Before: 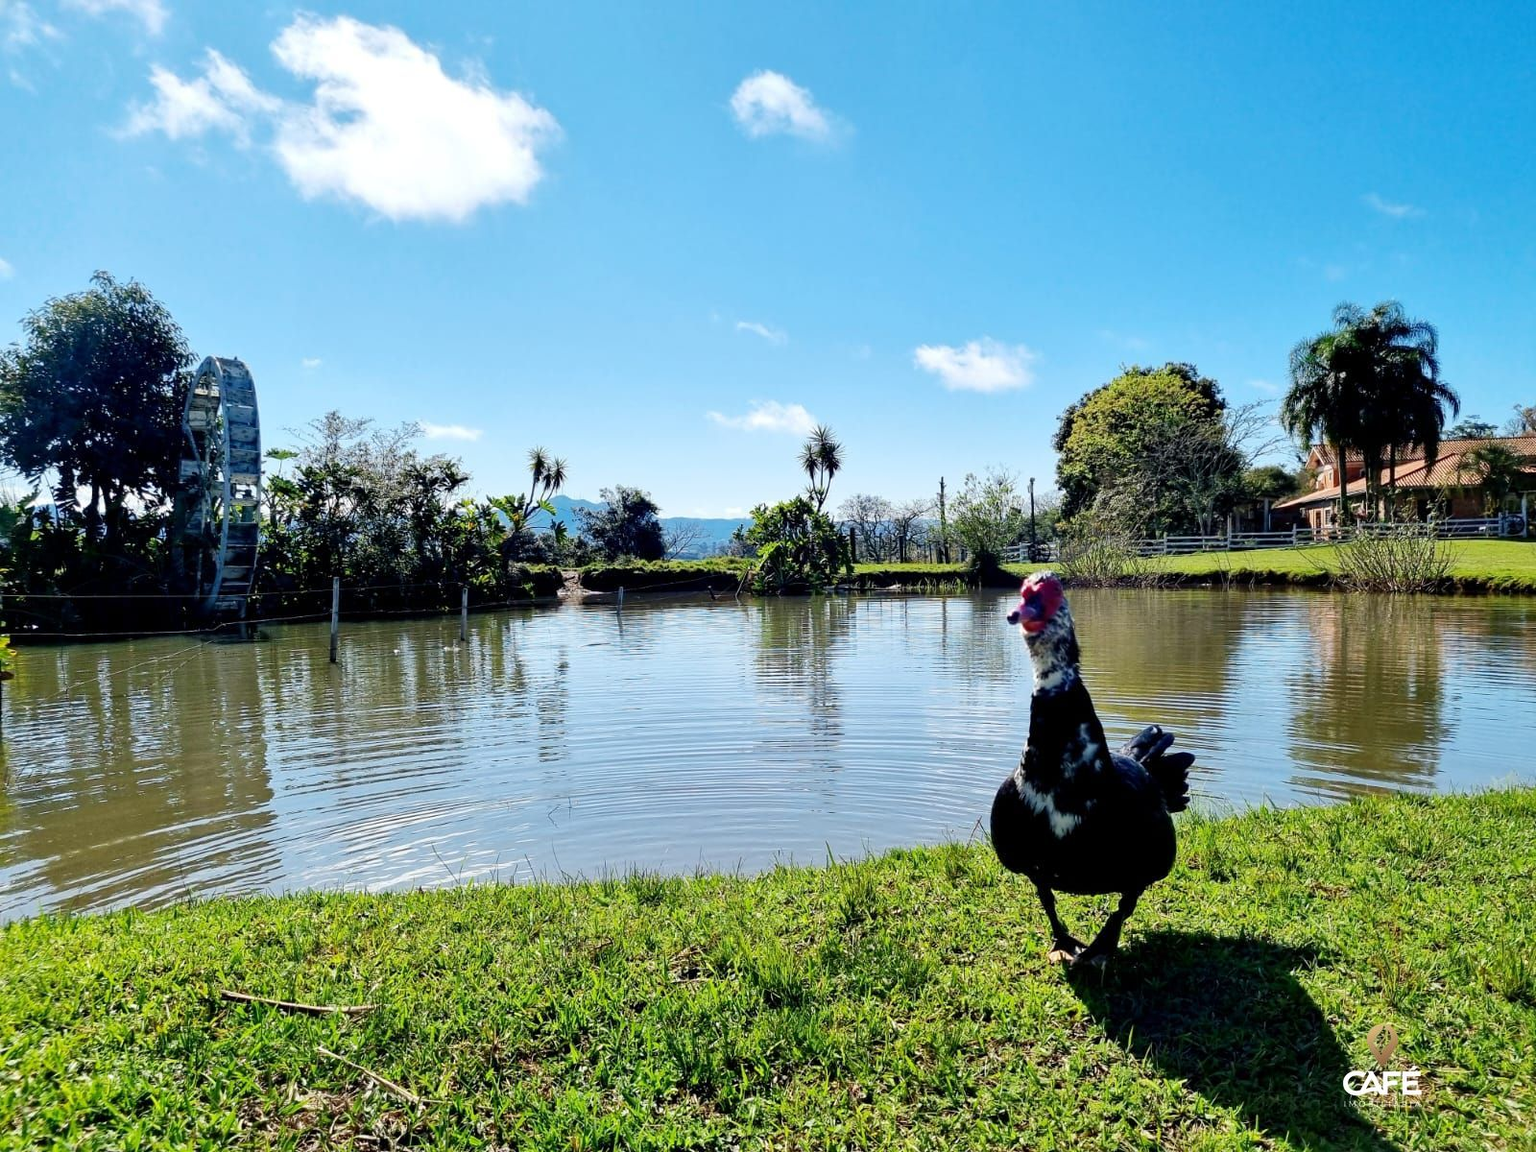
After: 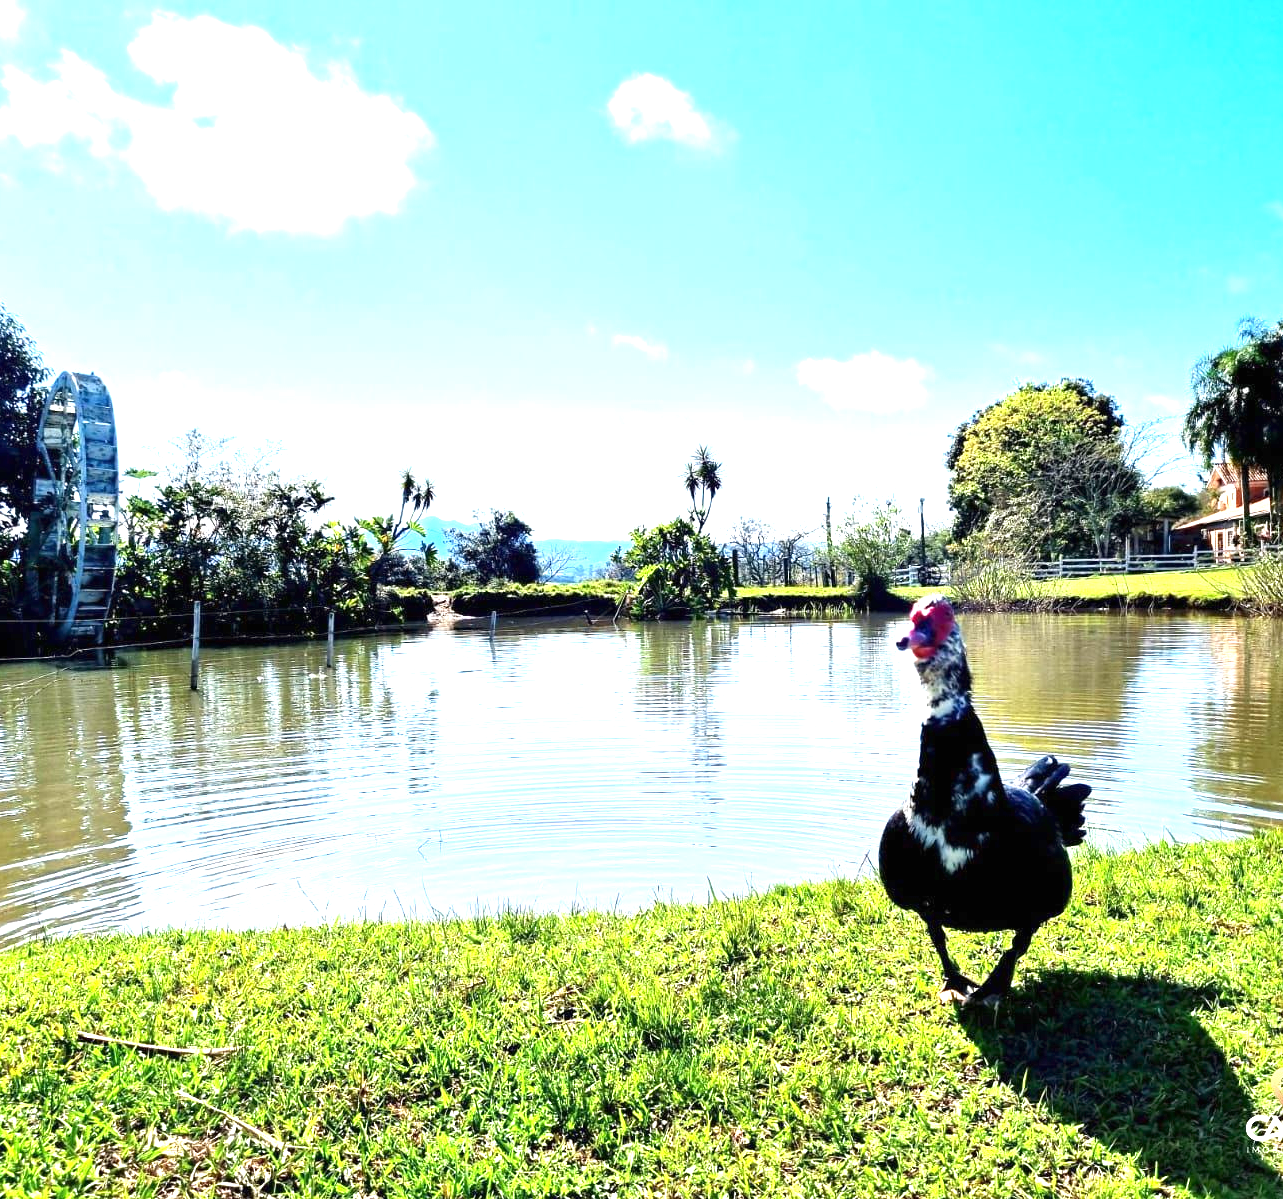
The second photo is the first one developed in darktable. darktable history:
exposure: black level correction 0, exposure 1.45 EV, compensate exposure bias true, compensate highlight preservation false
crop and rotate: left 9.597%, right 10.195%
